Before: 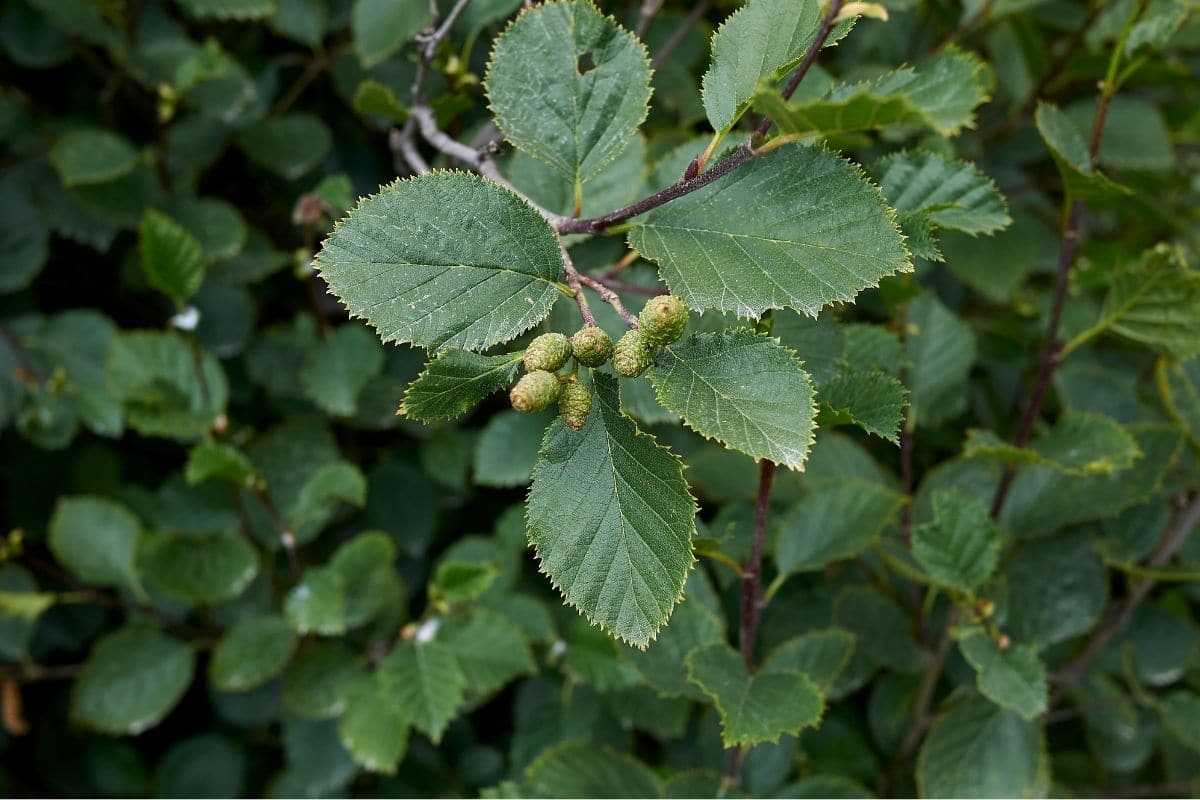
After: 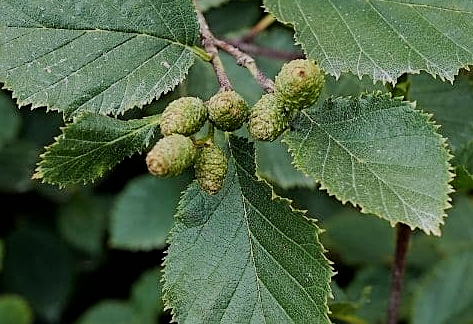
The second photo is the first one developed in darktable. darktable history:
crop: left 30.382%, top 29.574%, right 30.152%, bottom 29.711%
sharpen: on, module defaults
filmic rgb: black relative exposure -7.65 EV, white relative exposure 4.56 EV, hardness 3.61
